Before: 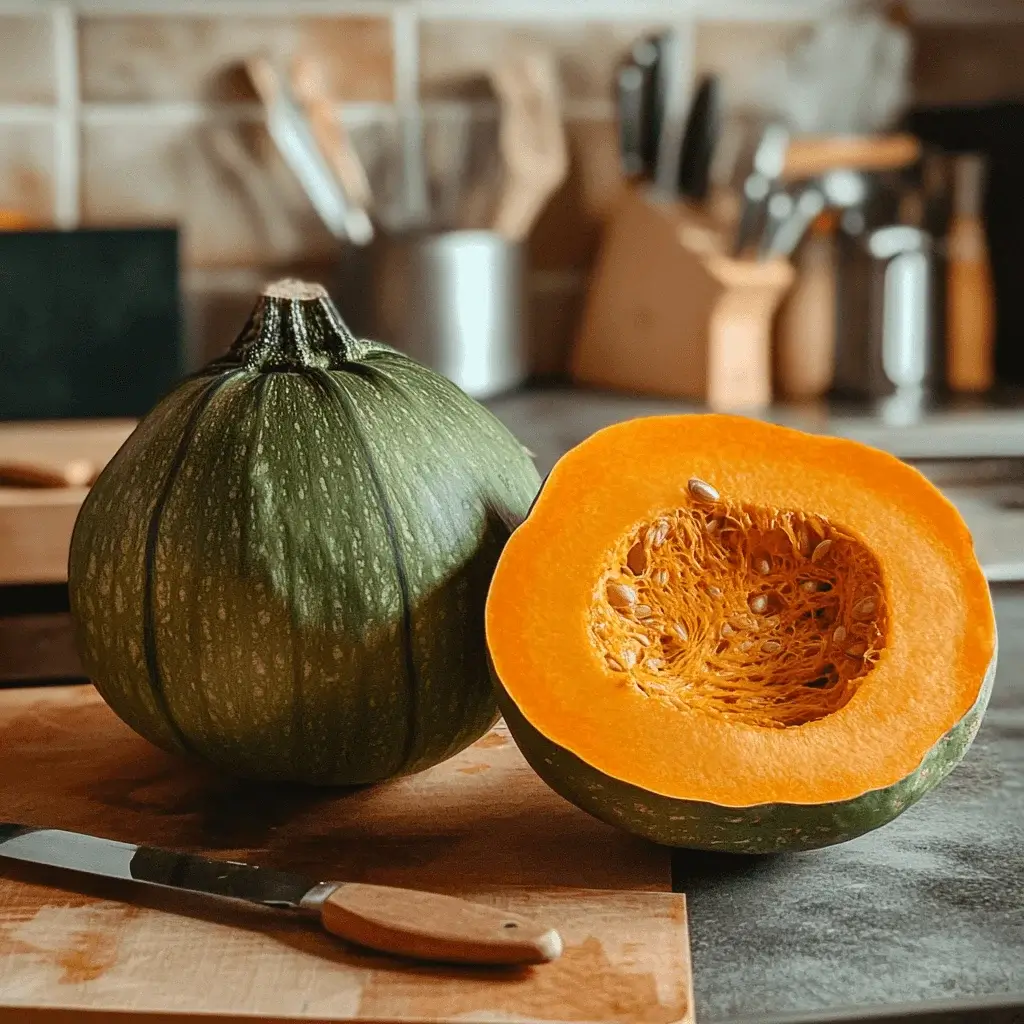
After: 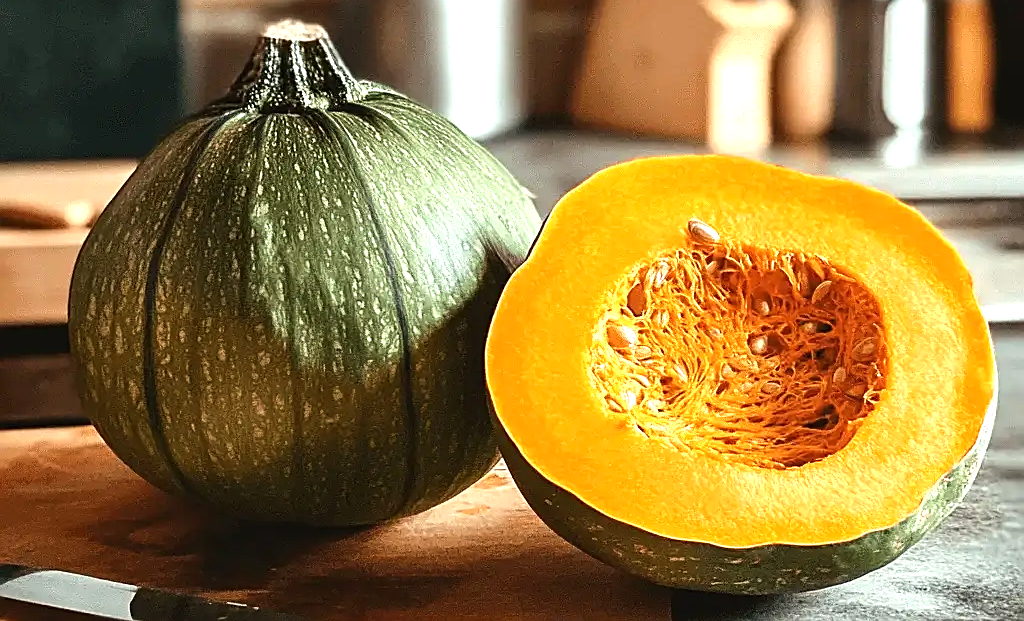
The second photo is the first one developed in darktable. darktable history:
exposure: black level correction 0, exposure 0.701 EV, compensate highlight preservation false
sharpen: on, module defaults
crop and rotate: top 25.317%, bottom 14.023%
tone equalizer: -8 EV -0.396 EV, -7 EV -0.425 EV, -6 EV -0.352 EV, -5 EV -0.251 EV, -3 EV 0.2 EV, -2 EV 0.346 EV, -1 EV 0.414 EV, +0 EV 0.426 EV, edges refinement/feathering 500, mask exposure compensation -1.57 EV, preserve details no
